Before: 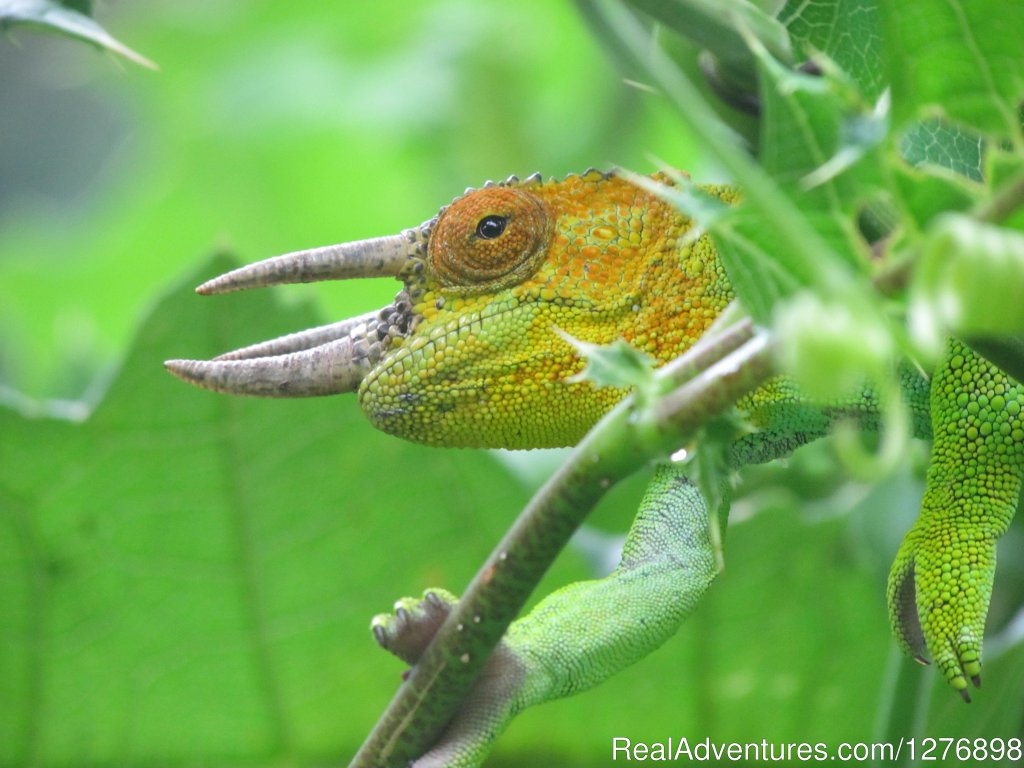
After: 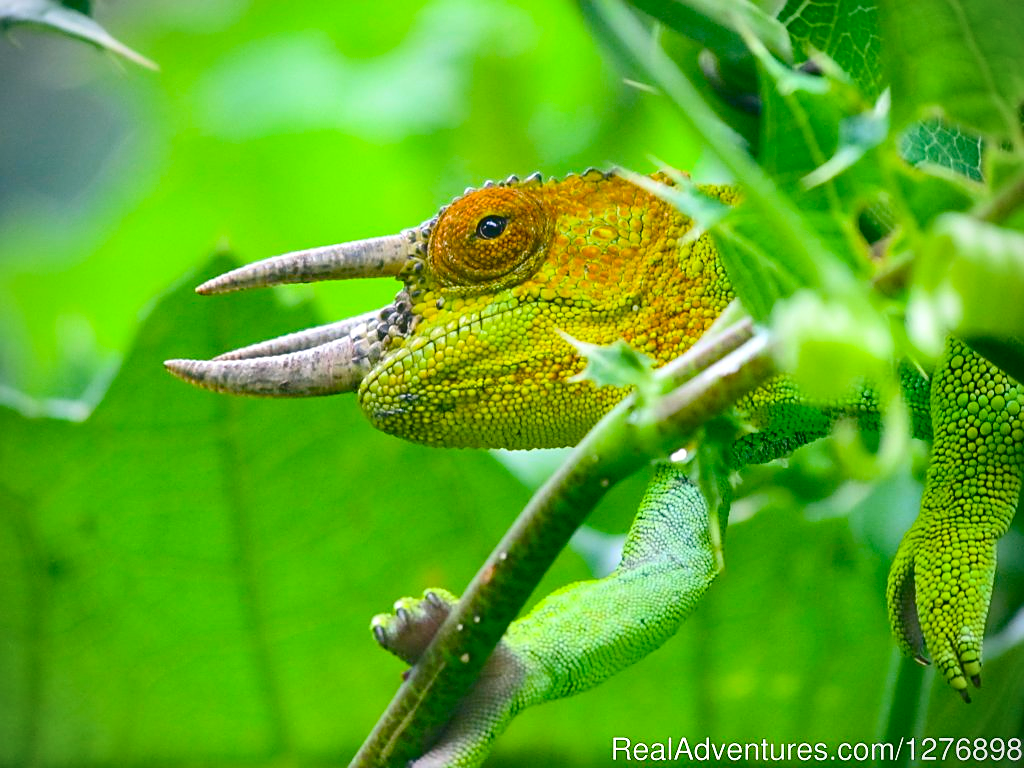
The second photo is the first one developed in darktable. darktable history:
sharpen: on, module defaults
vignetting: fall-off radius 82.15%
color balance rgb: shadows lift › chroma 2.061%, shadows lift › hue 185.06°, perceptual saturation grading › global saturation 45.436%, perceptual saturation grading › highlights -24.958%, perceptual saturation grading › shadows 49.432%, global vibrance 32.768%
shadows and highlights: shadows 9.09, white point adjustment 0.831, highlights -40.31
contrast brightness saturation: contrast 0.224
